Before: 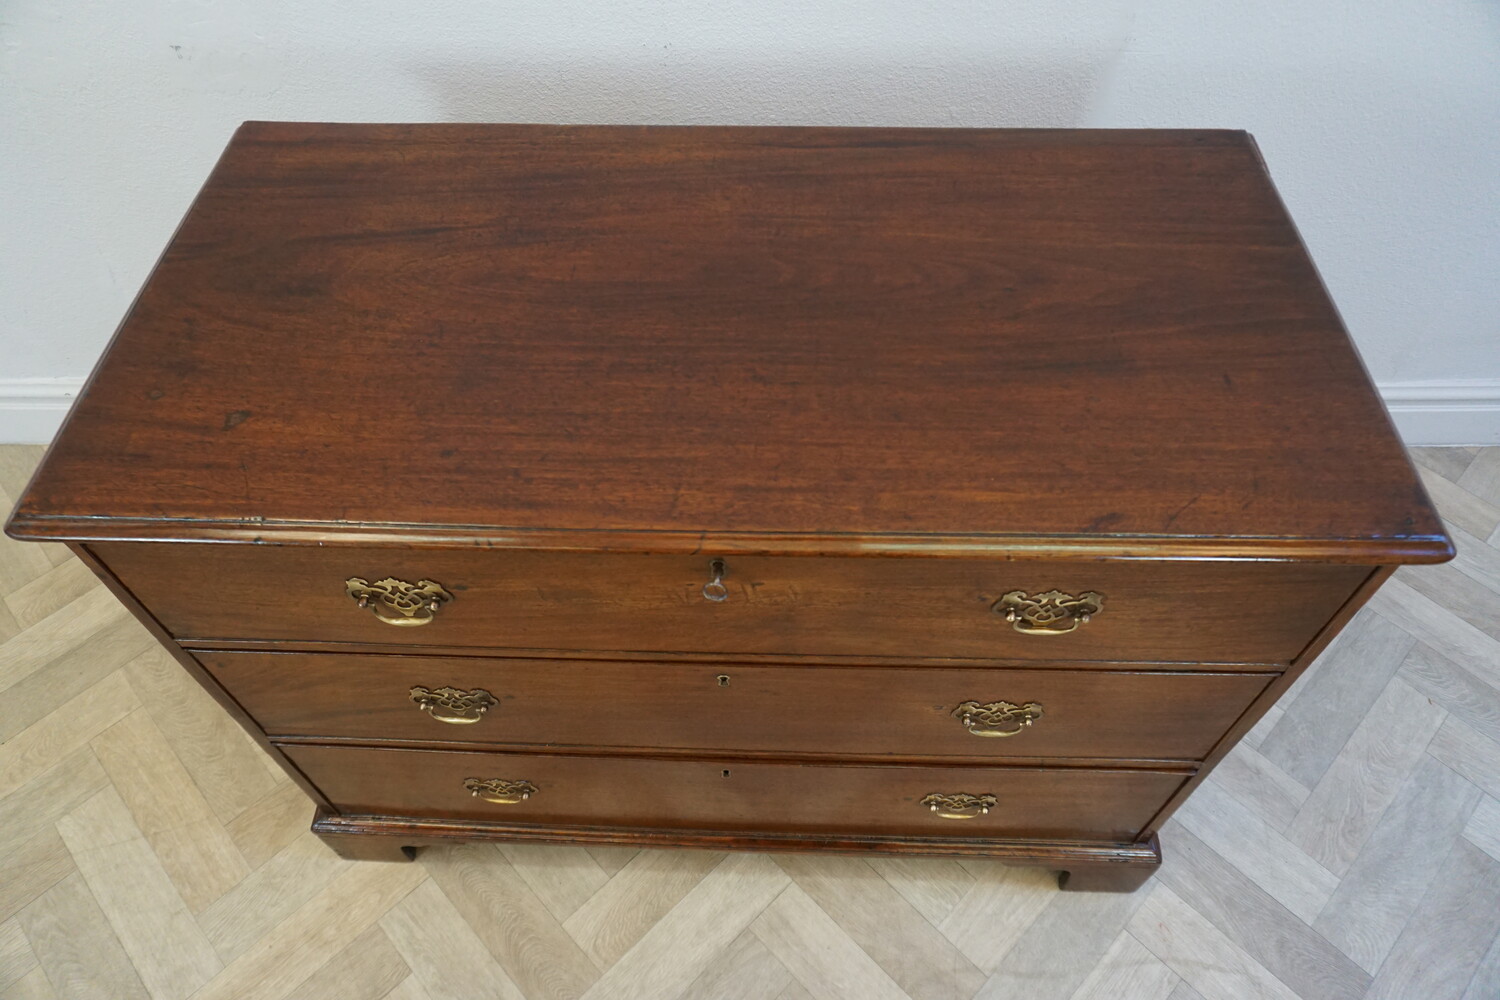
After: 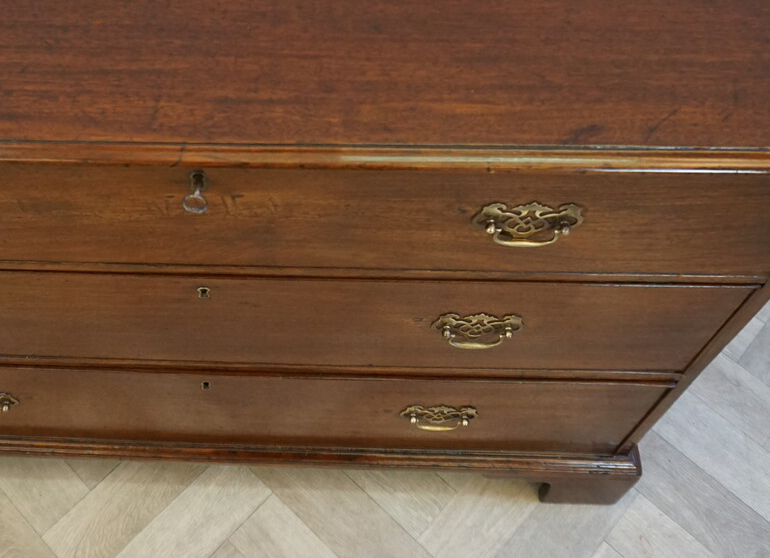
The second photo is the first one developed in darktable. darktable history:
tone equalizer: on, module defaults
crop: left 34.729%, top 38.866%, right 13.9%, bottom 5.279%
